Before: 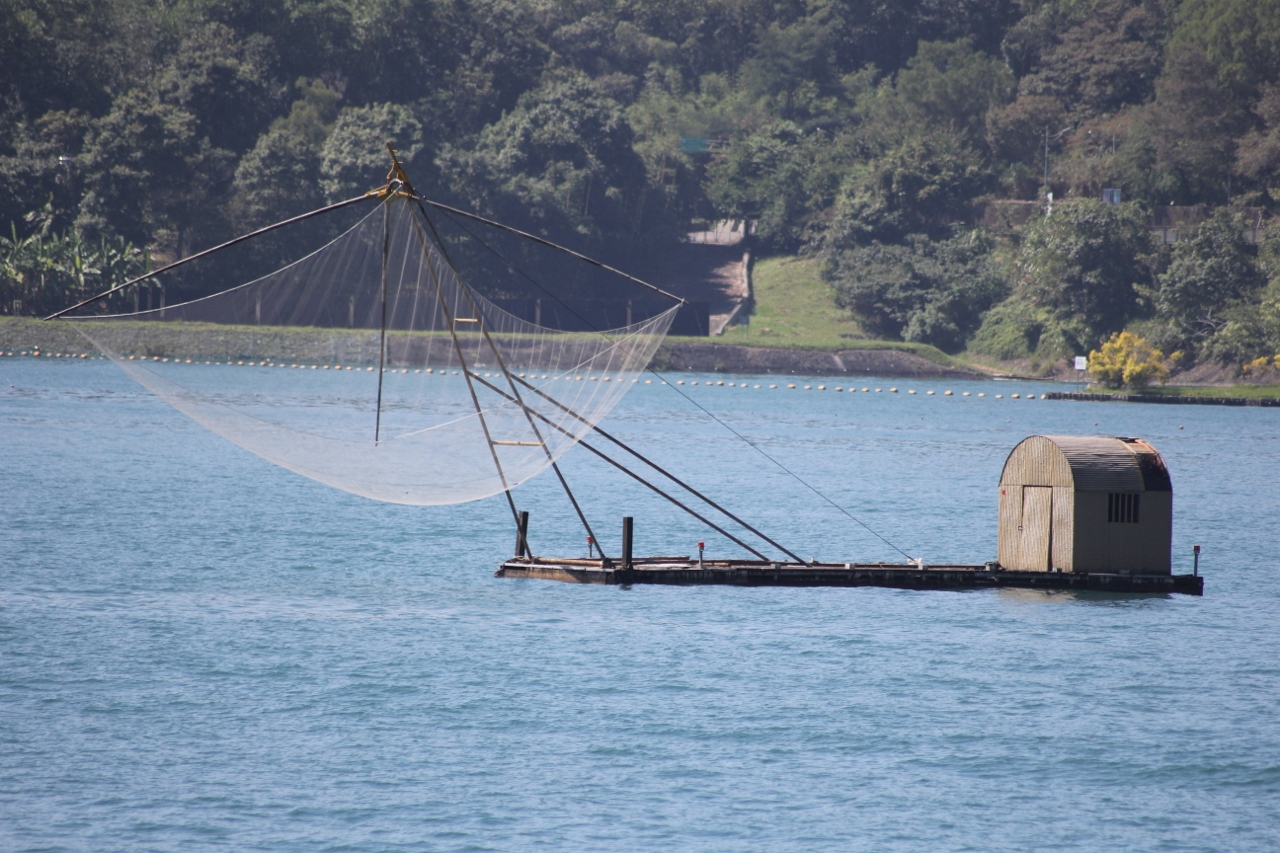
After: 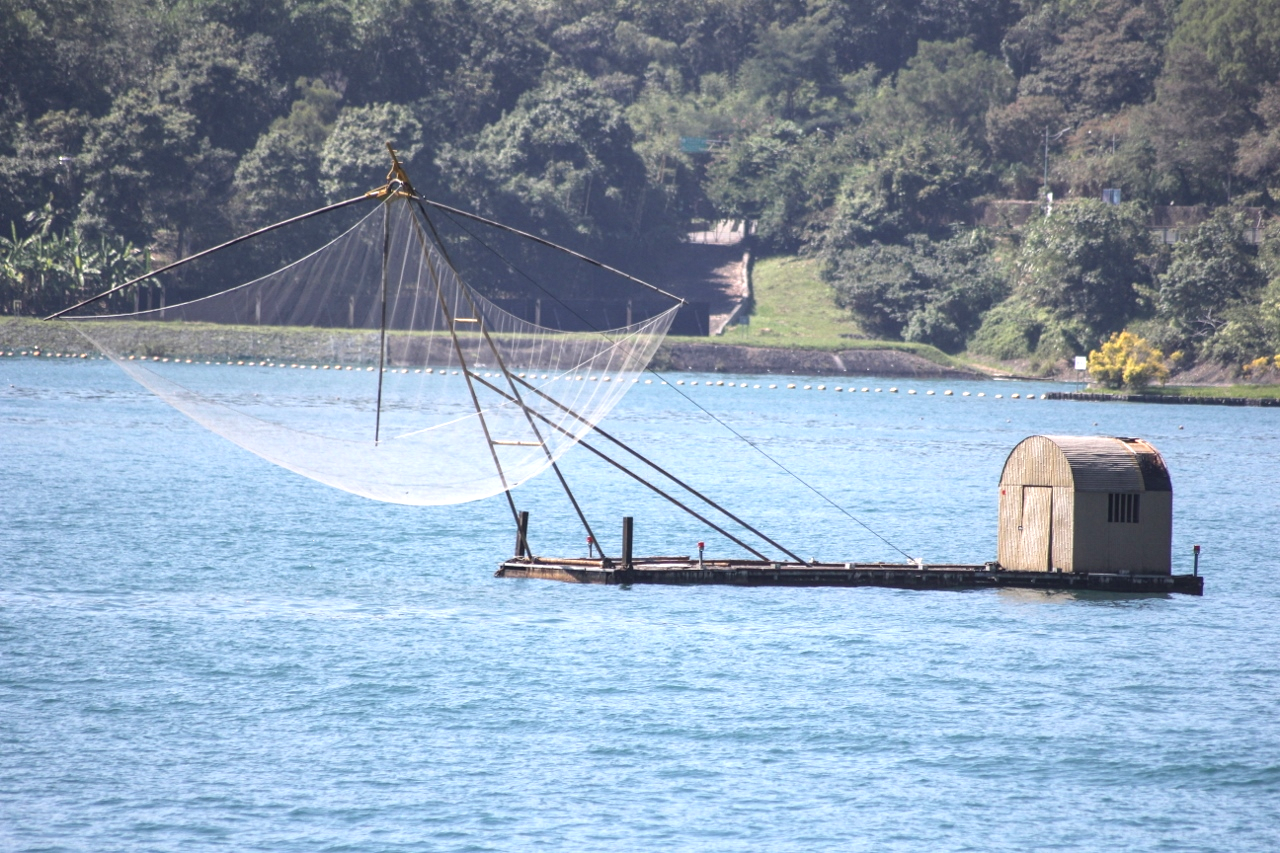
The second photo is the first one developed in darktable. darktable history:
local contrast: on, module defaults
exposure: black level correction 0, exposure 0.7 EV, compensate exposure bias true, compensate highlight preservation false
